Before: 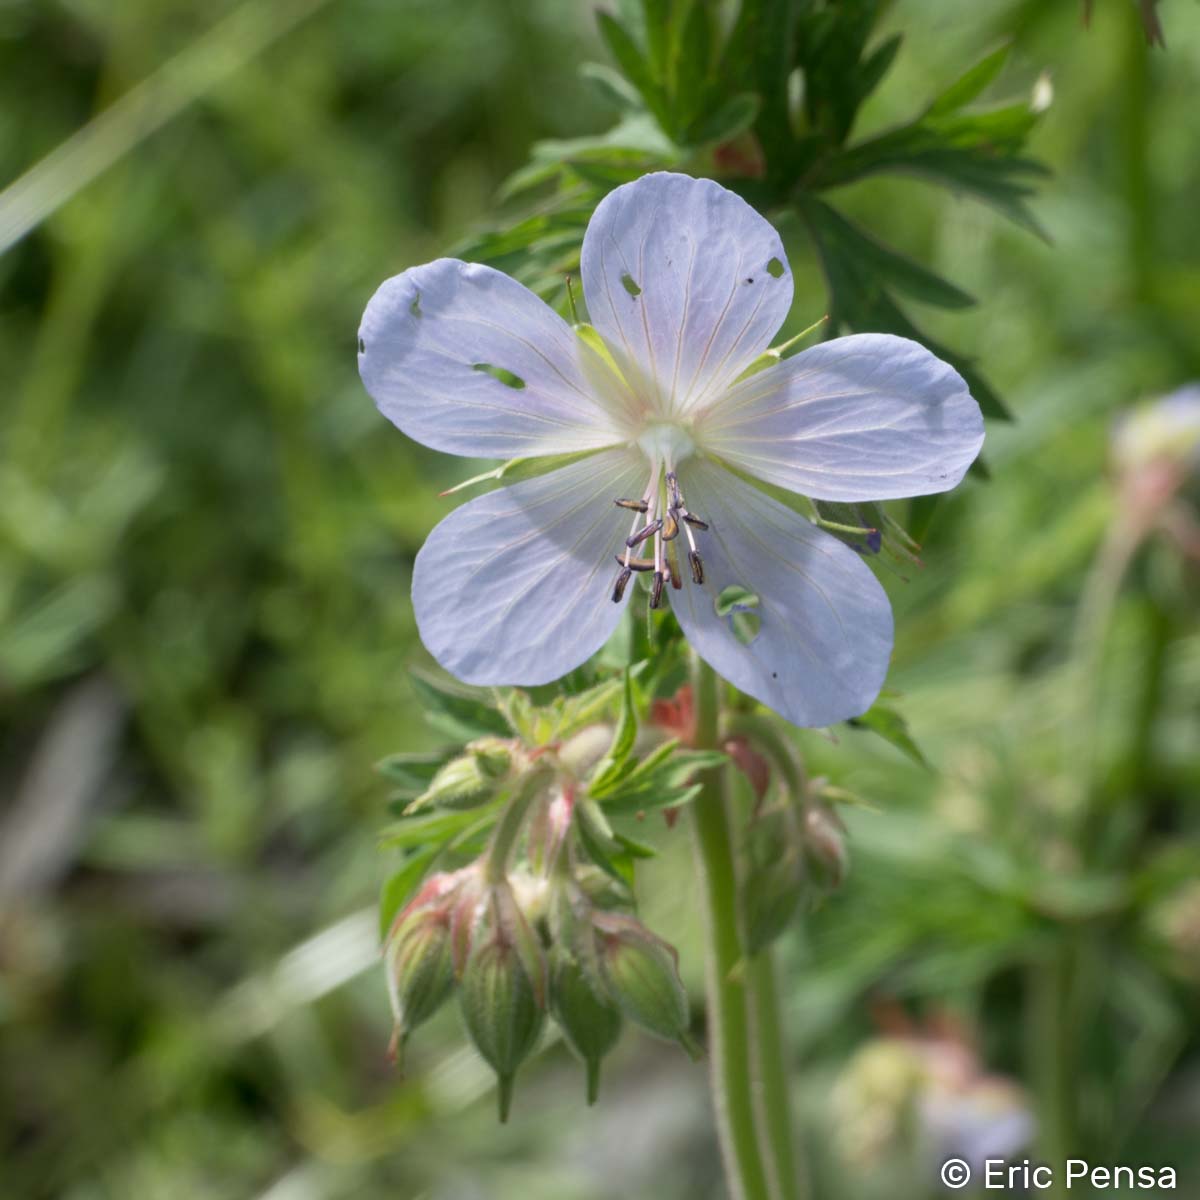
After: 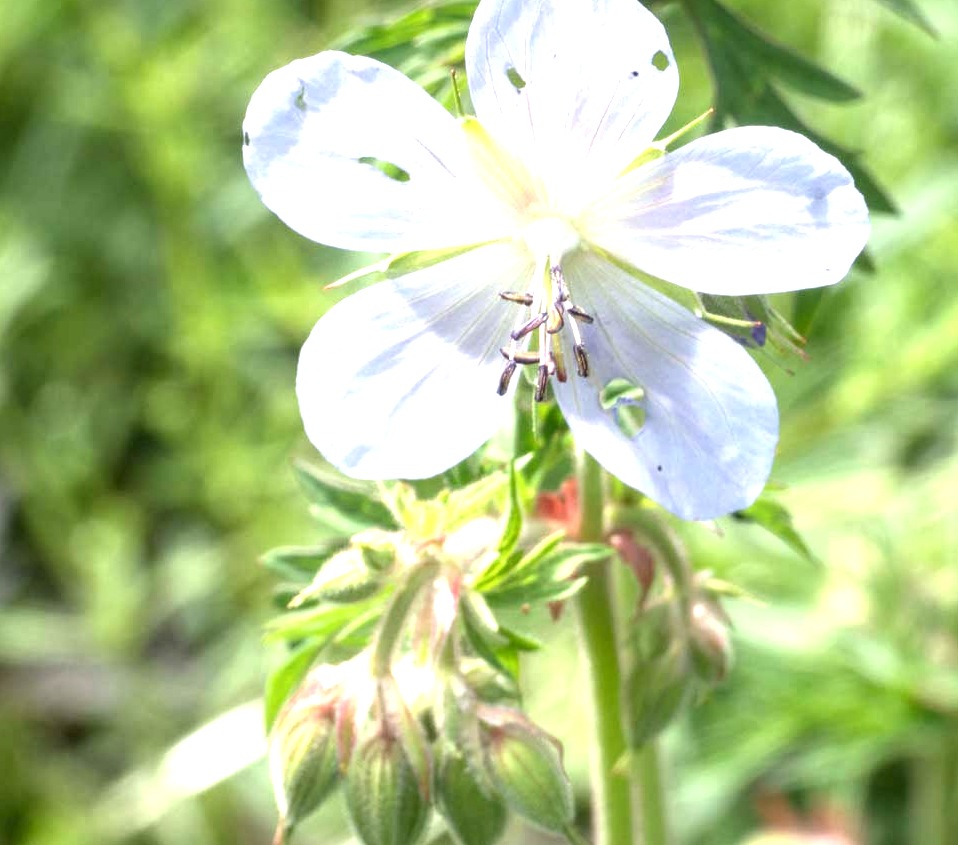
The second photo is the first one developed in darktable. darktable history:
local contrast: on, module defaults
exposure: black level correction 0, exposure 1.466 EV, compensate highlight preservation false
crop: left 9.633%, top 17.257%, right 10.512%, bottom 12.316%
